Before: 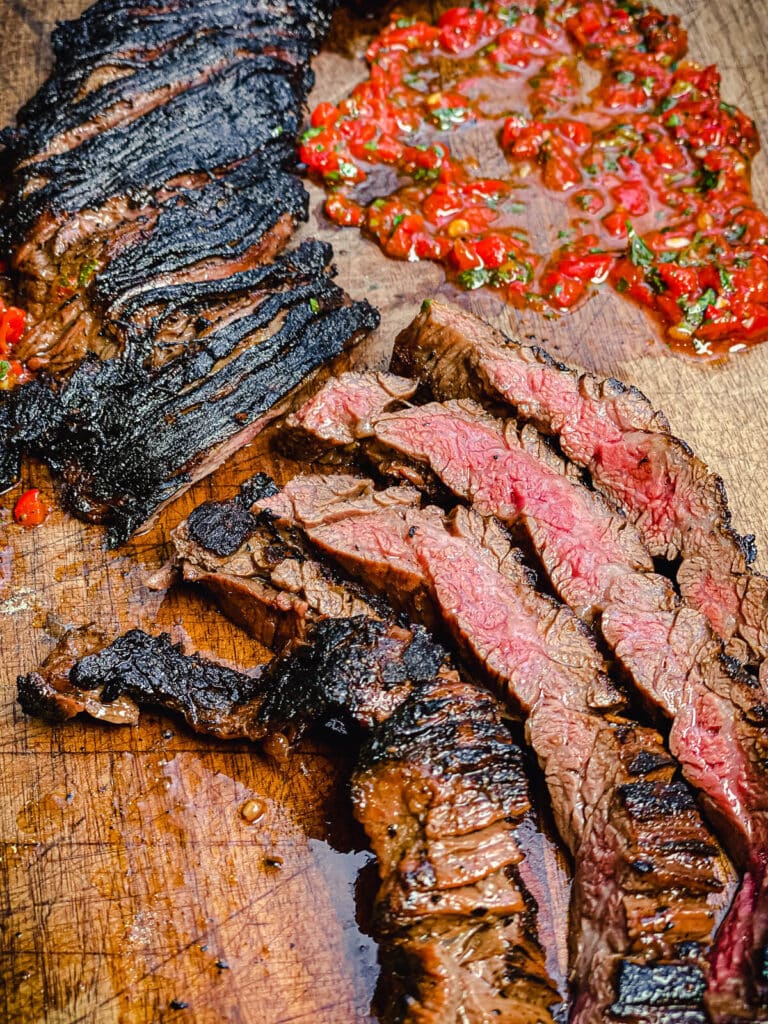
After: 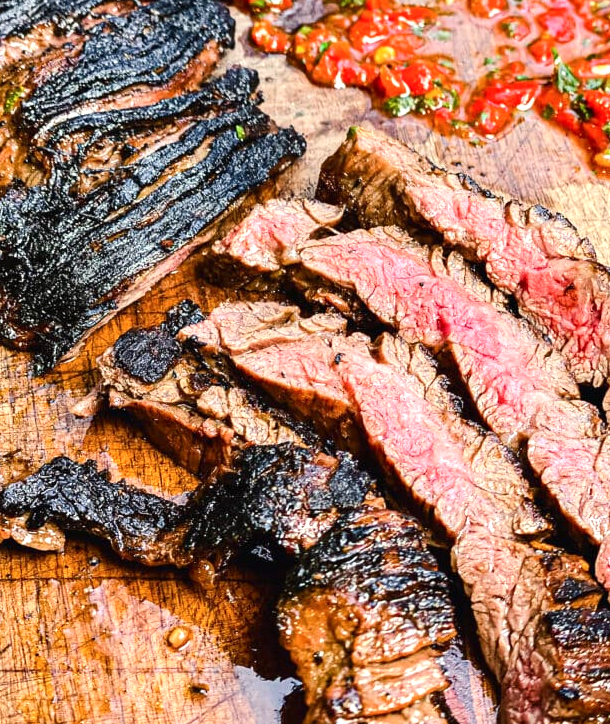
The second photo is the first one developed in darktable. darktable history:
exposure: exposure 0.6 EV, compensate highlight preservation false
crop: left 9.712%, top 16.928%, right 10.845%, bottom 12.332%
contrast brightness saturation: contrast 0.14
